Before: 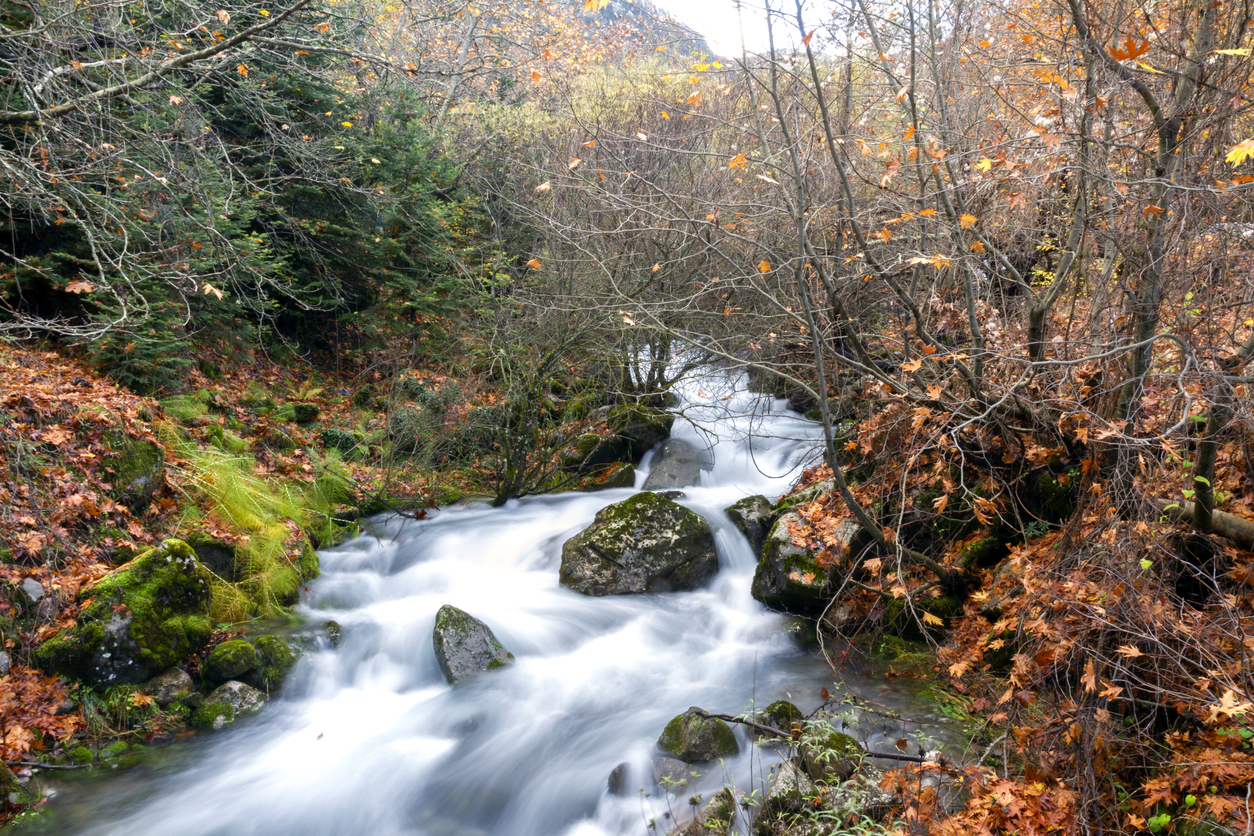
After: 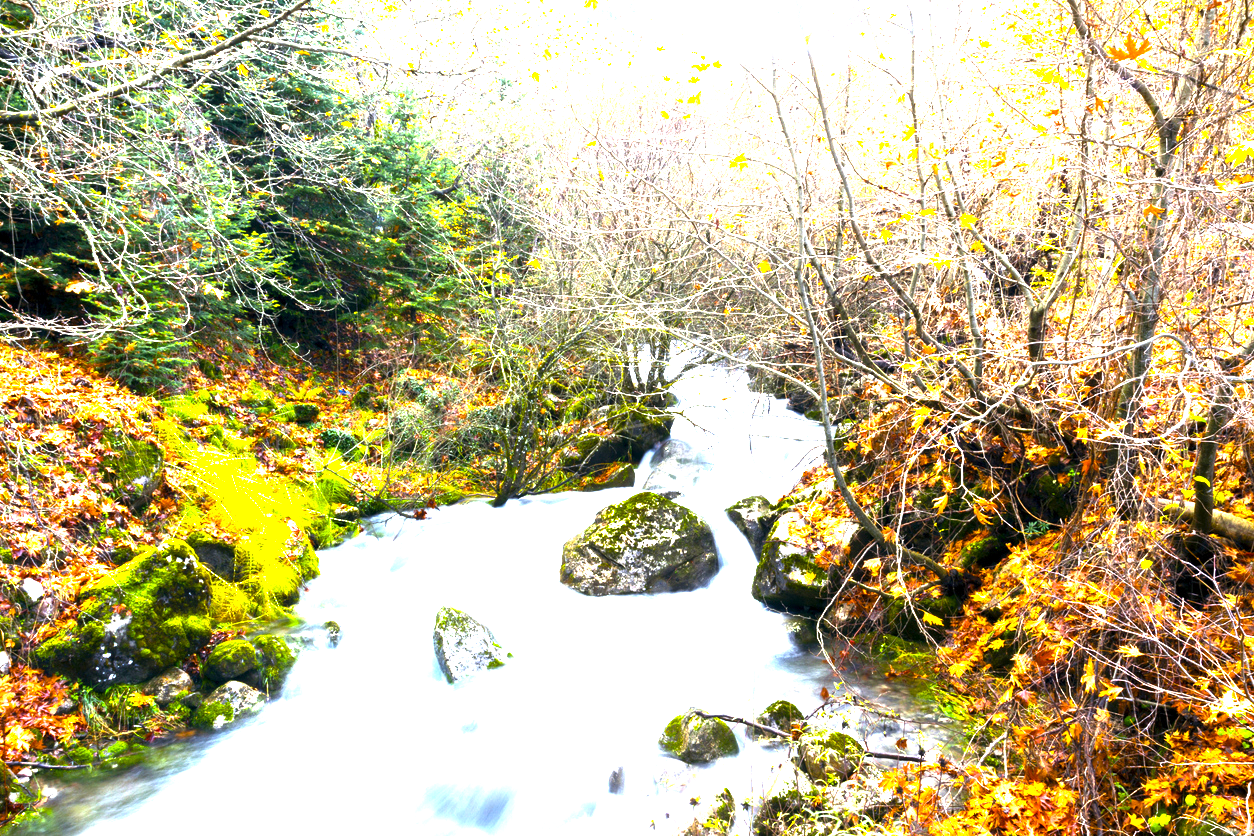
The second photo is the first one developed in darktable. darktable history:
color balance rgb: linear chroma grading › global chroma 8.862%, perceptual saturation grading › global saturation 25.192%, perceptual brilliance grading › global brilliance 34.259%, perceptual brilliance grading › highlights 49.555%, perceptual brilliance grading › mid-tones 59.082%, perceptual brilliance grading › shadows 34.589%
